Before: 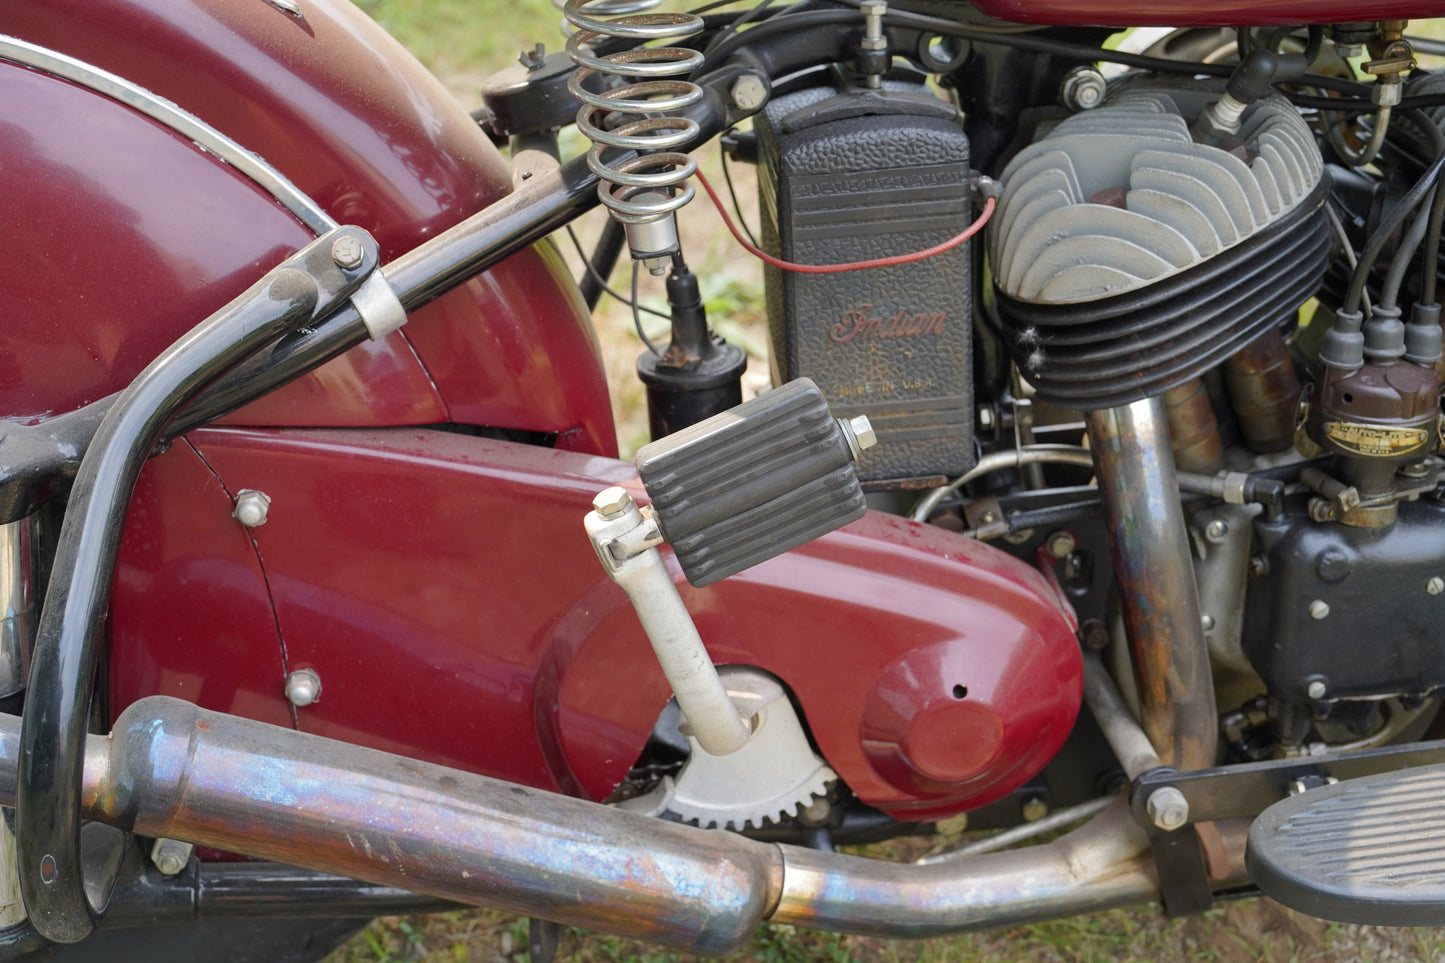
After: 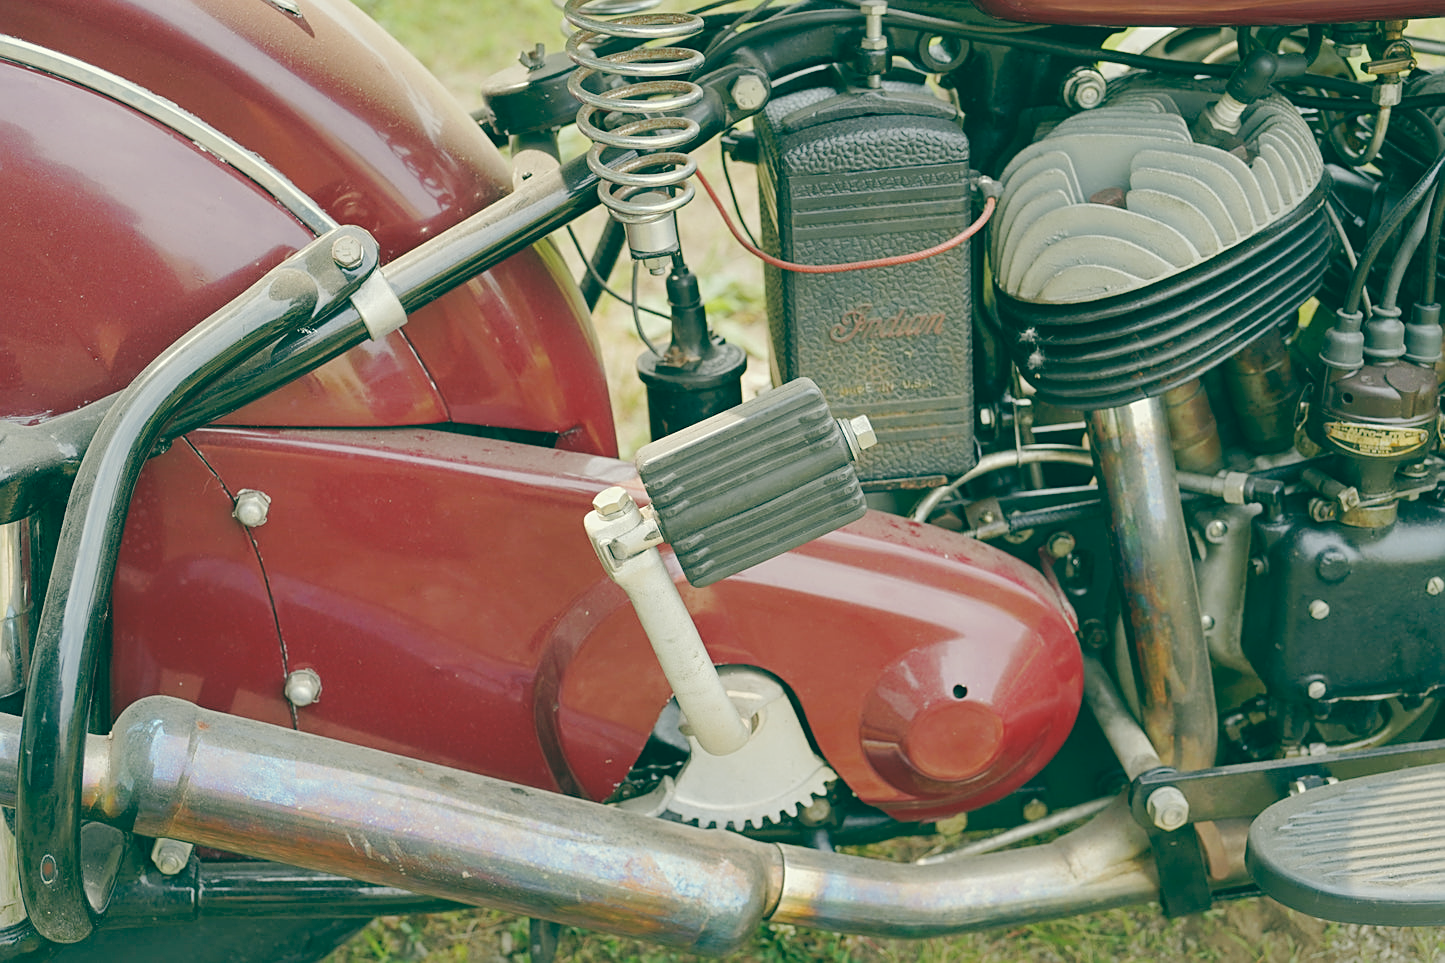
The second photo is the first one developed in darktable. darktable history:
base curve: curves: ch0 [(0, 0) (0.158, 0.273) (0.879, 0.895) (1, 1)], preserve colors none
sharpen: on, module defaults
color balance: lift [1.005, 0.99, 1.007, 1.01], gamma [1, 1.034, 1.032, 0.966], gain [0.873, 1.055, 1.067, 0.933]
